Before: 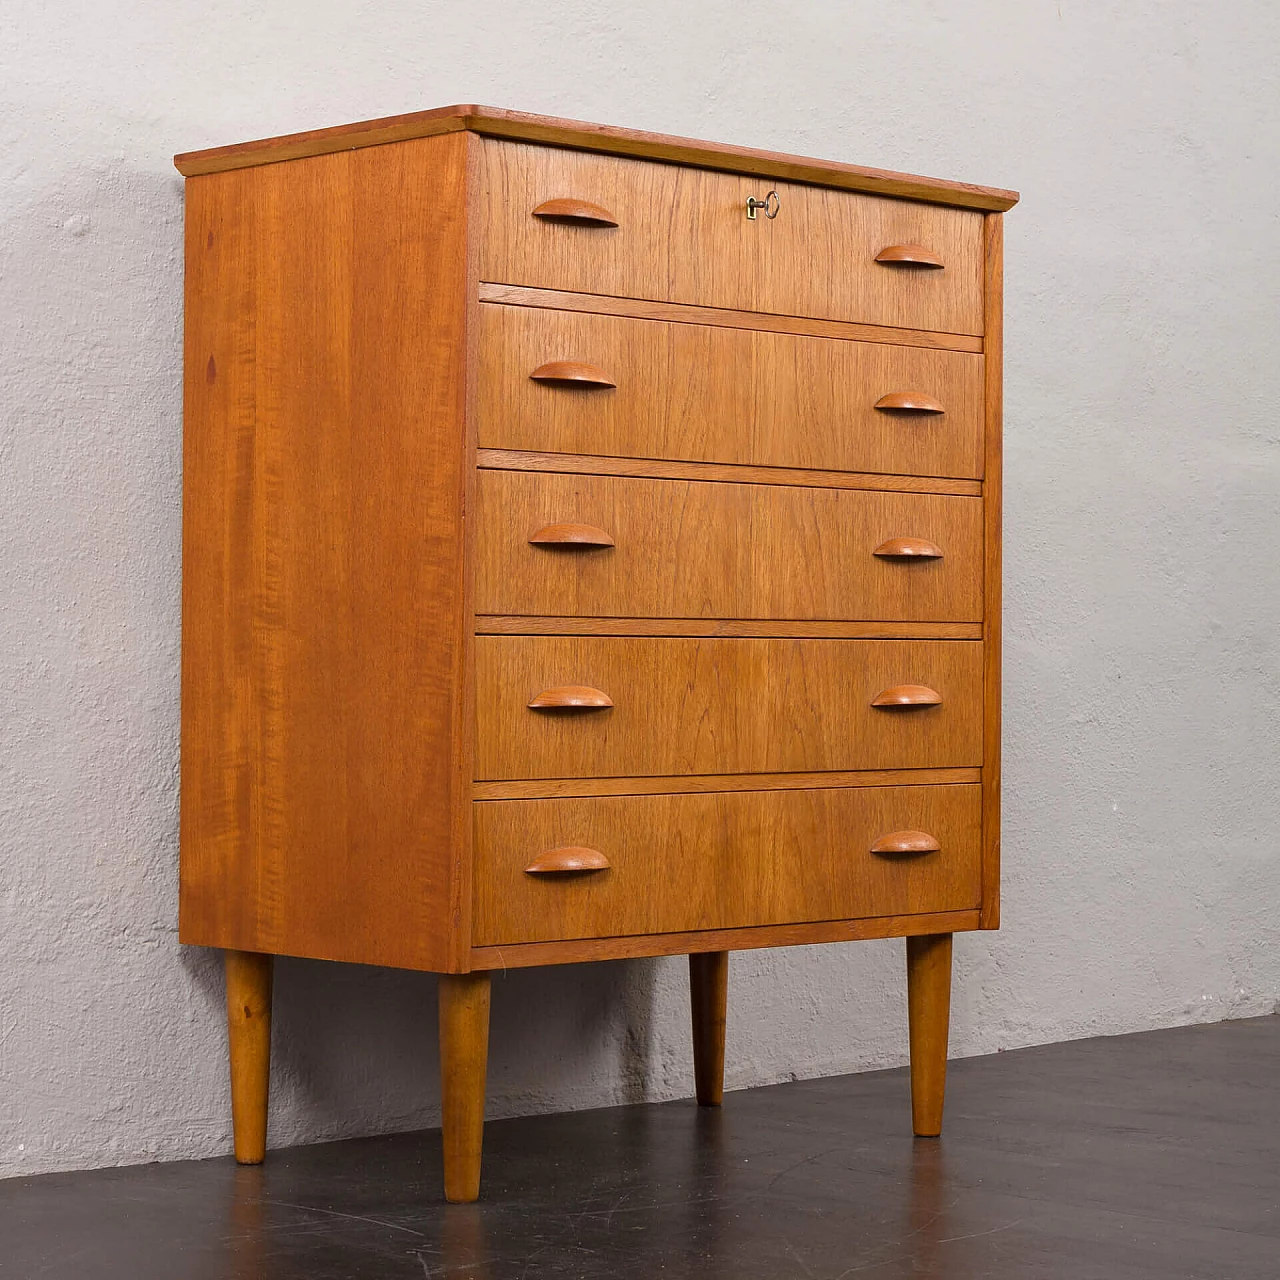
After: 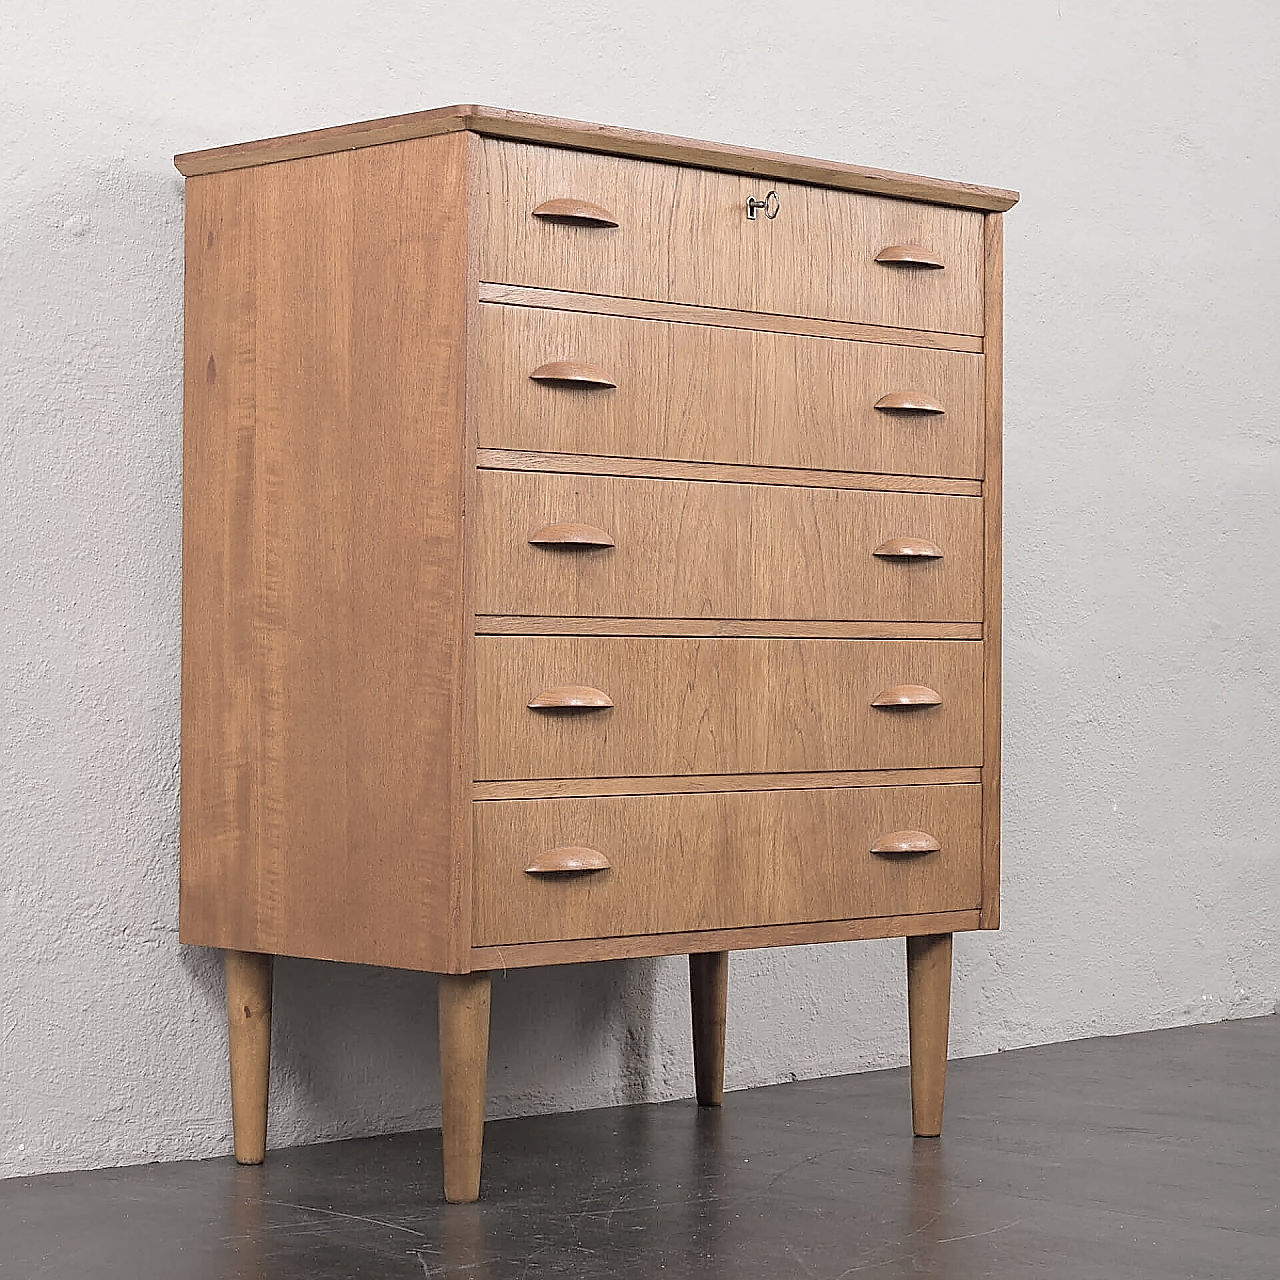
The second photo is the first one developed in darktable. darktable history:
contrast brightness saturation: brightness 0.185, saturation -0.517
sharpen: radius 1.361, amount 1.26, threshold 0.661
